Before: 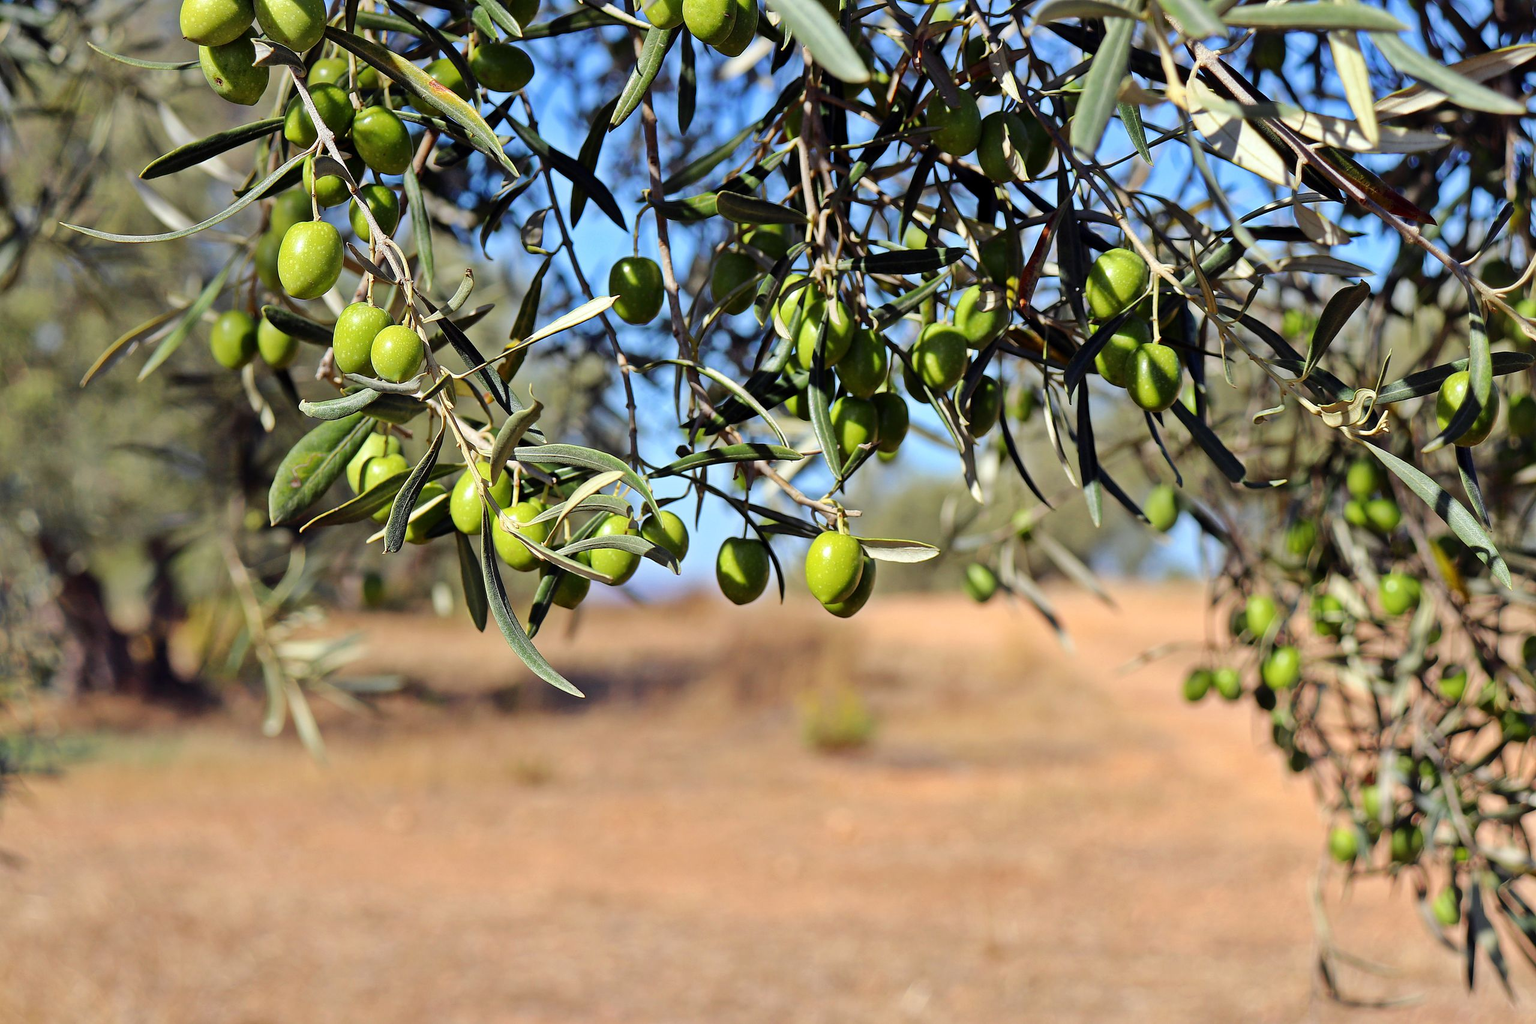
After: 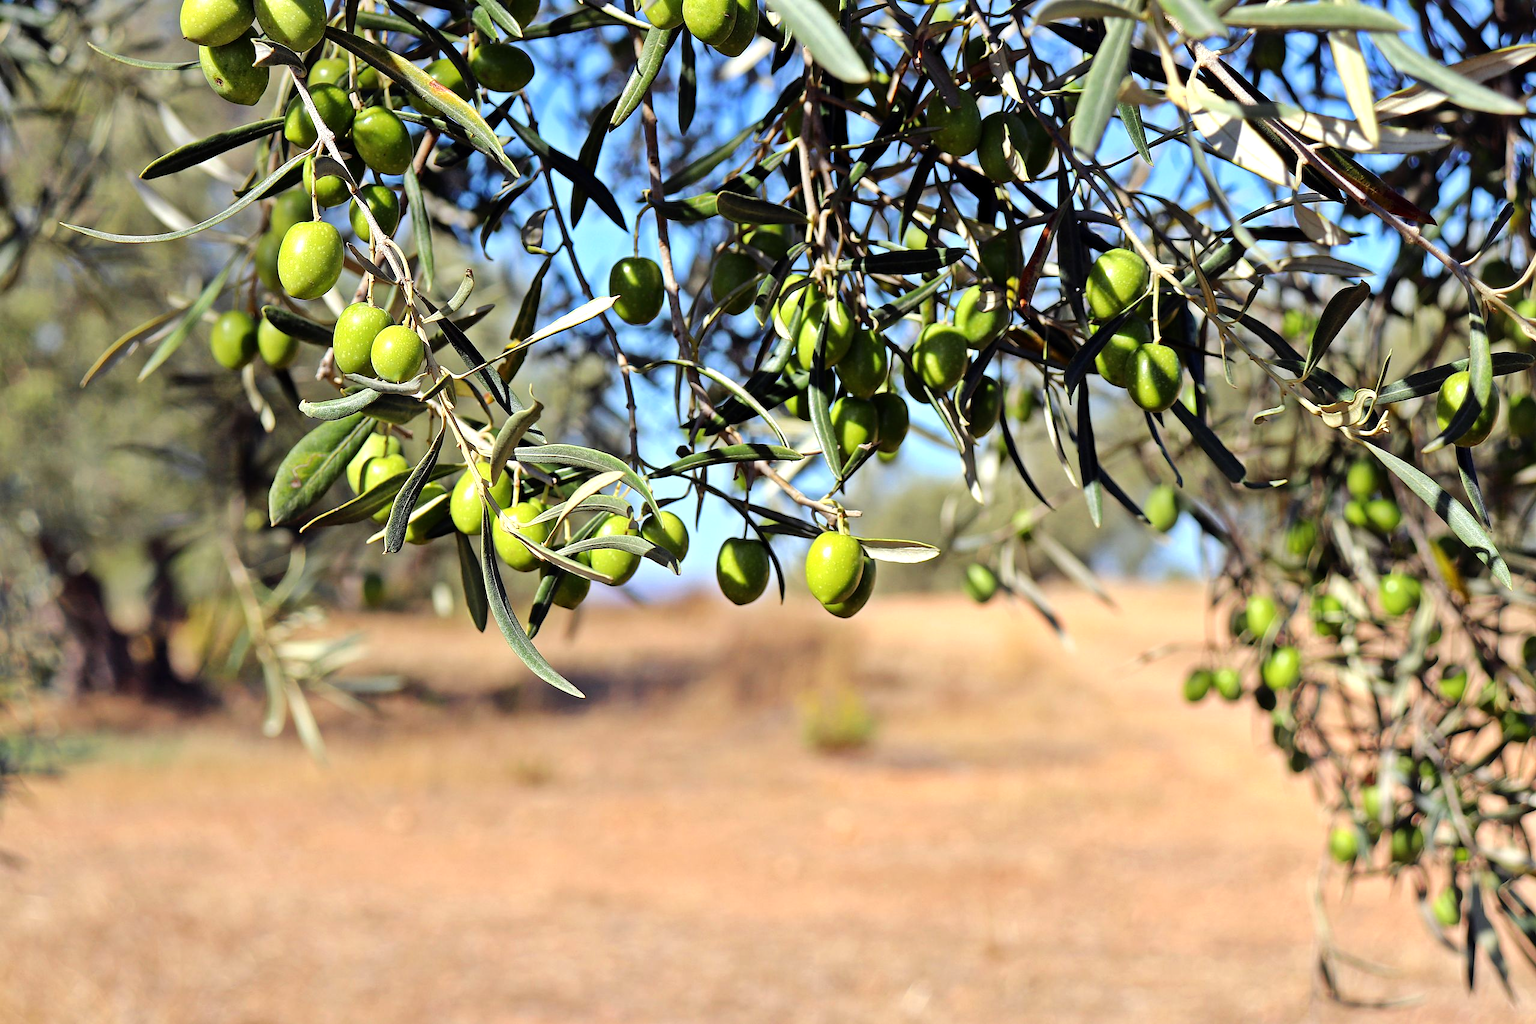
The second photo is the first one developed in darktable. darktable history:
tone equalizer: -8 EV -0.433 EV, -7 EV -0.404 EV, -6 EV -0.362 EV, -5 EV -0.244 EV, -3 EV 0.225 EV, -2 EV 0.335 EV, -1 EV 0.386 EV, +0 EV 0.414 EV
